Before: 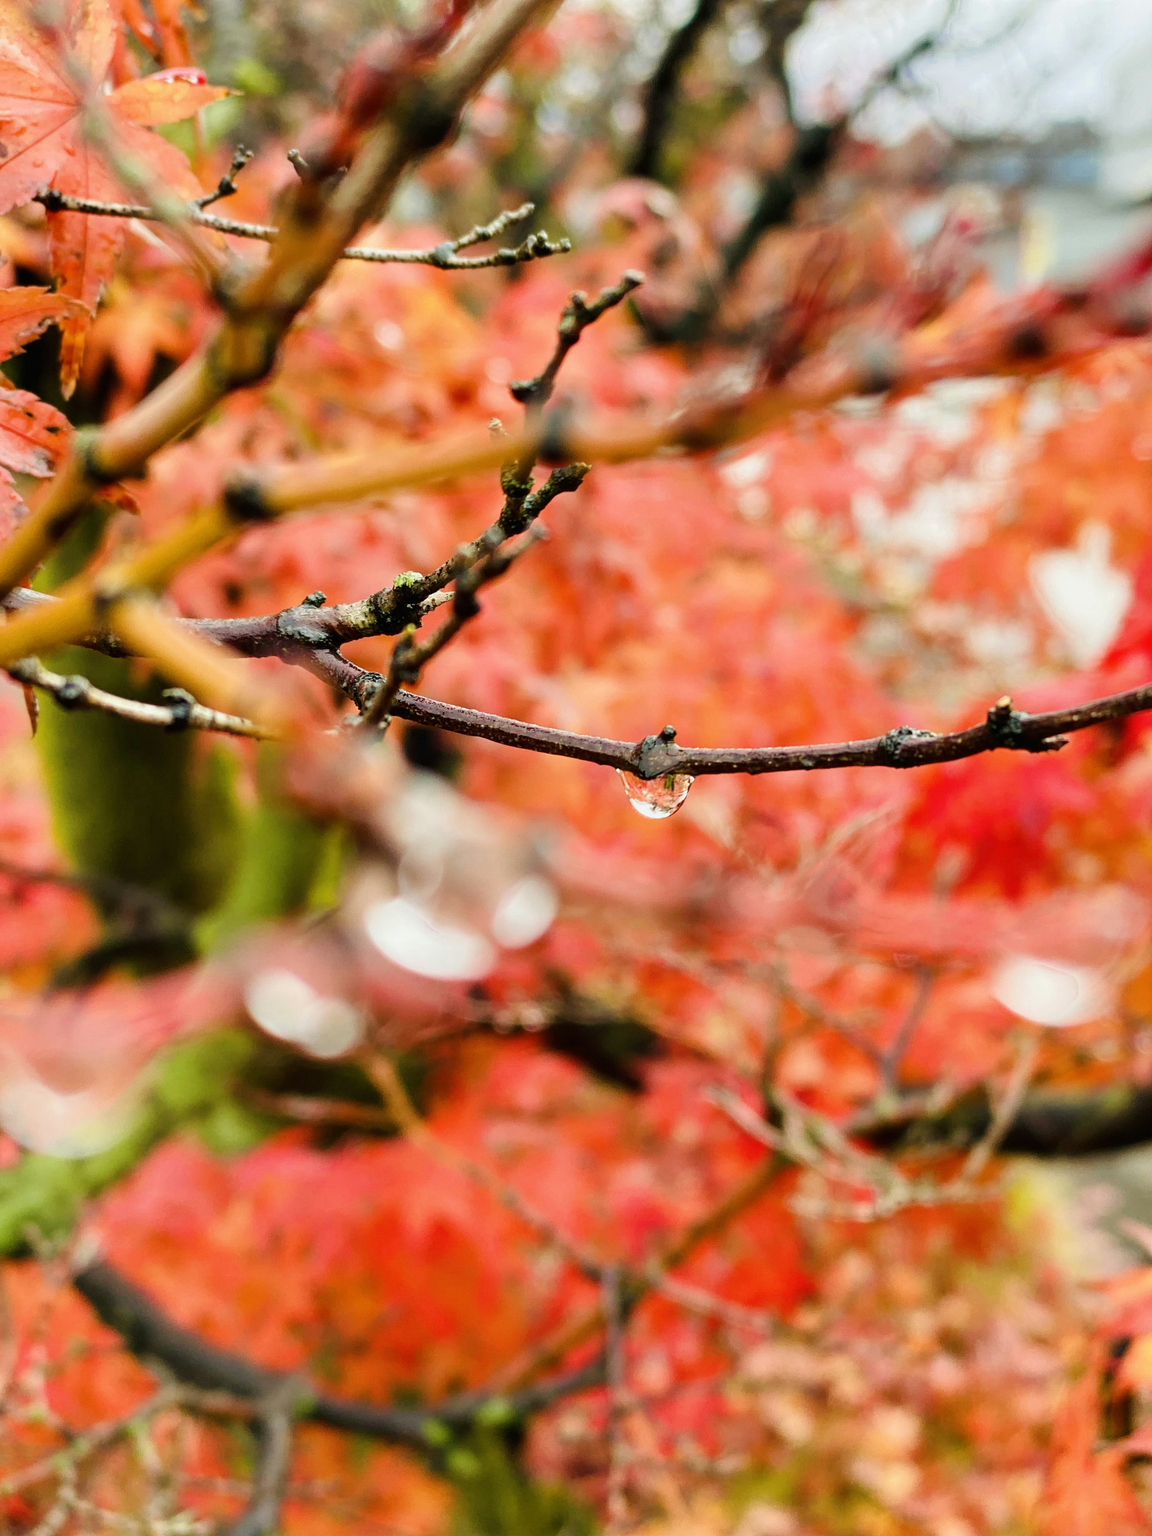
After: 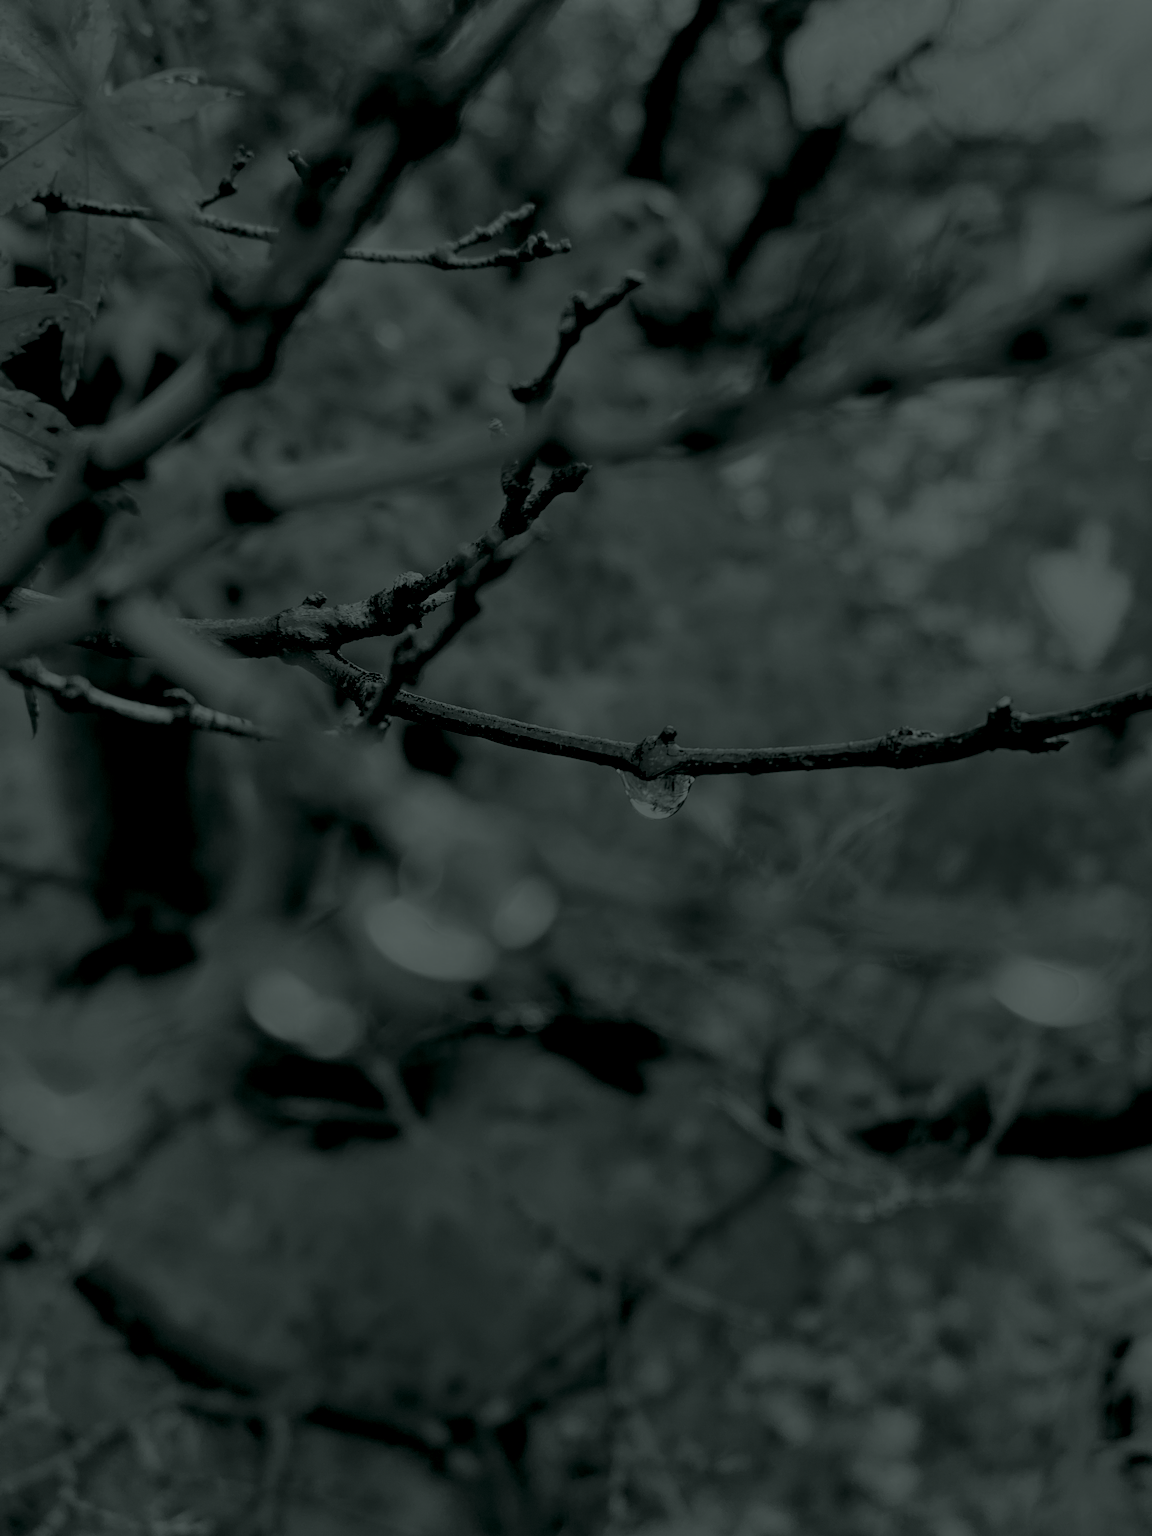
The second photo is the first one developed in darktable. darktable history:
colorize #4: hue 14.4°, saturation 36%, lightness 8.76%, version 1 | blend: blend mode color, opacity 100%; mask: uniform (no mask)
channel mixer #4: red [0, 0, 0, 0.964, 0, 0, 0], green [0 ×4, 1.072, 0, 0], blue [0 ×5, 1.12, 0]
colorize #3: hue 43.2°, saturation 12%, lightness 8.37%, version 1 | blend: blend mode color, opacity 100%; mask: uniform (no mask)
colorize #2: hue 90°, saturation 26%, lightness 7.57%, version 1 | blend: blend mode color, opacity 100%; mask: uniform (no mask)
channel mixer #2: red [0, 0, 0, 1.235, 0, 0, 0], green [0 ×4, 1.072, 0, 0], blue [0 ×5, 1.012, 0]
colorize #1: hue 90°, saturation 19%, lightness 1.2%, version 1 | blend: blend mode color, opacity 100%; mask: uniform (no mask)
channel mixer #1: red [0, 0, 0, 1.155, 0, 0, 0], green [0 ×4, 1.072, 0, 0], blue [0 ×5, 1.008, 0]
colorize: hue 90°, saturation 19%, lightness 1.59%, version 1 | blend: blend mode color, opacity 100%; mask: uniform (no mask)
channel mixer: red [0, 0, 0, 1.127, 0, 0, 0], green [0 ×4, 1.072, 0, 0], blue [0 ×5, 1.008, 0]
